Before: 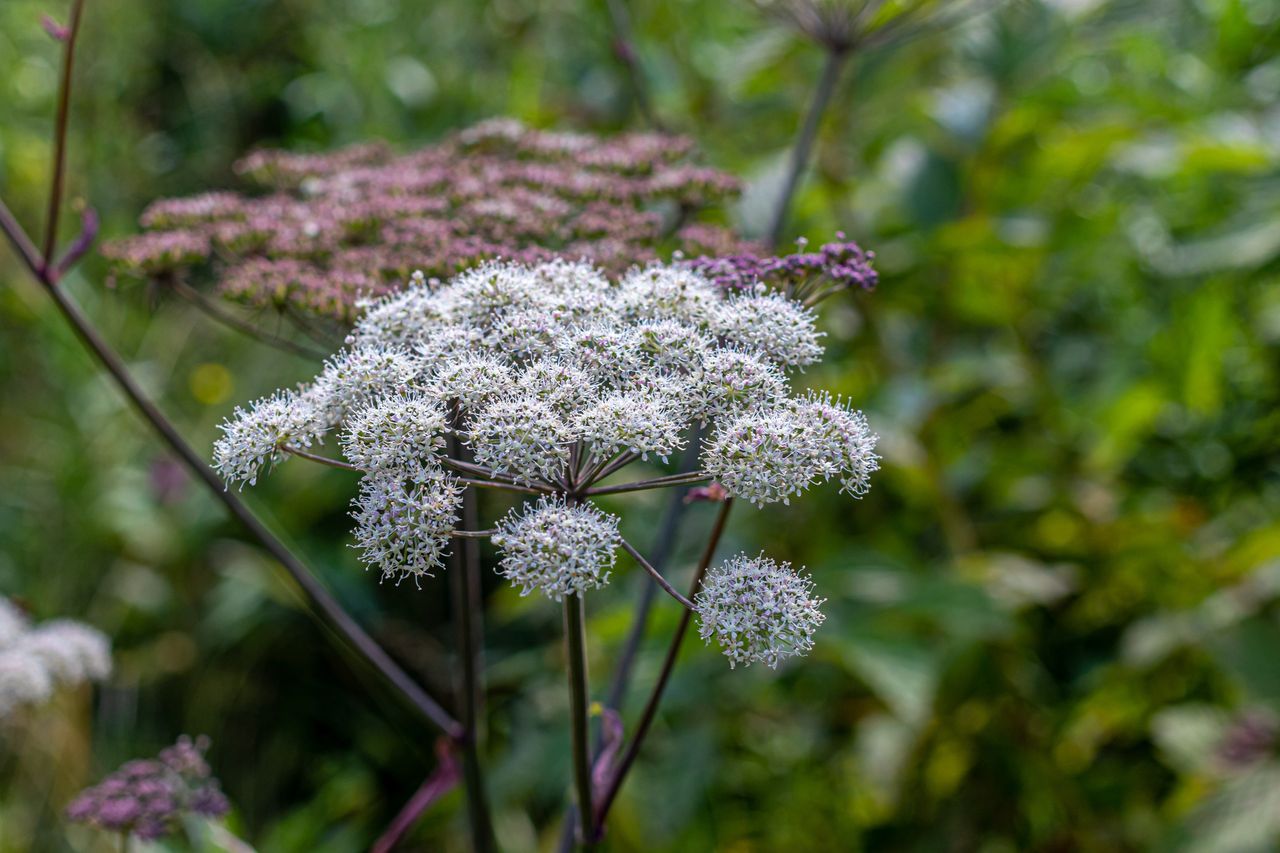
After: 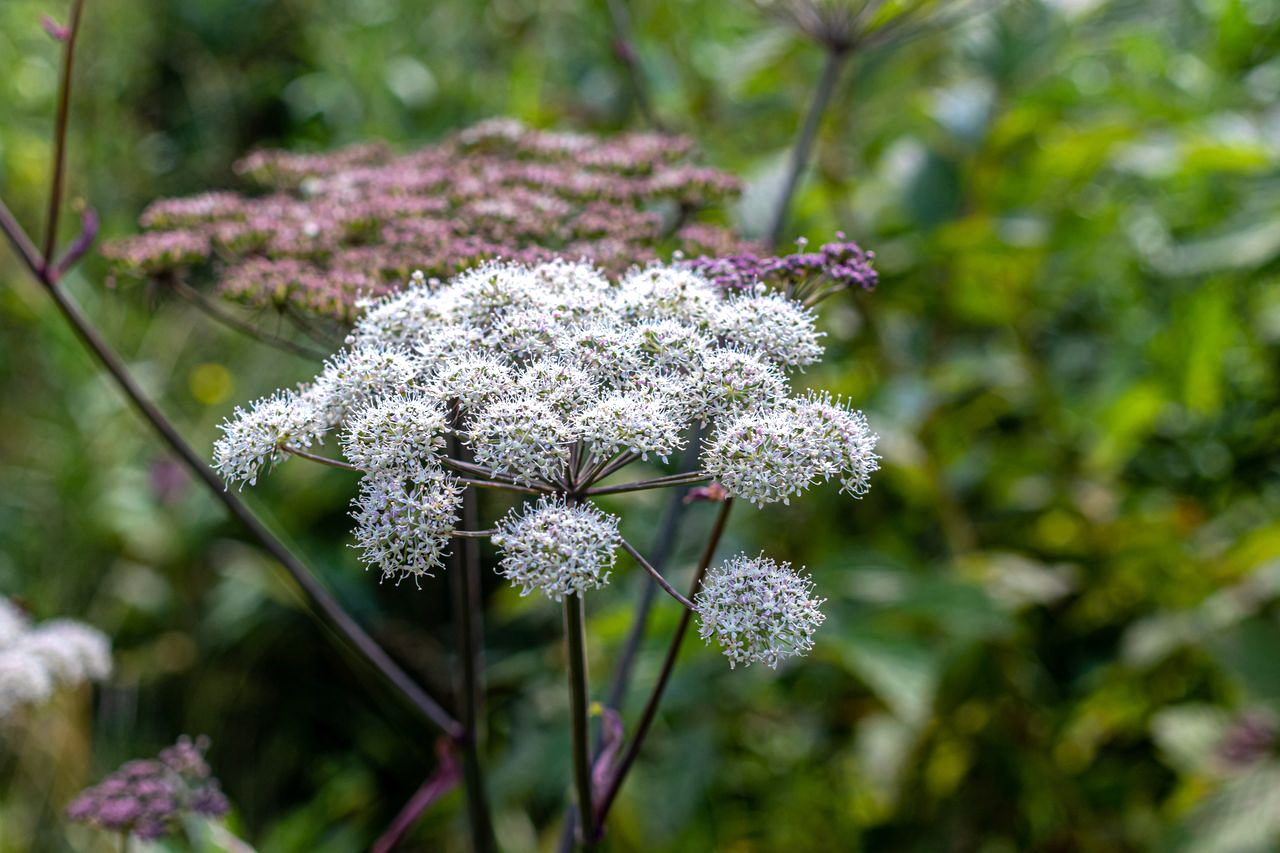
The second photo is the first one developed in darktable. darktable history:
tone equalizer: -8 EV -0.407 EV, -7 EV -0.357 EV, -6 EV -0.312 EV, -5 EV -0.221 EV, -3 EV 0.231 EV, -2 EV 0.325 EV, -1 EV 0.406 EV, +0 EV 0.41 EV, mask exposure compensation -0.488 EV
